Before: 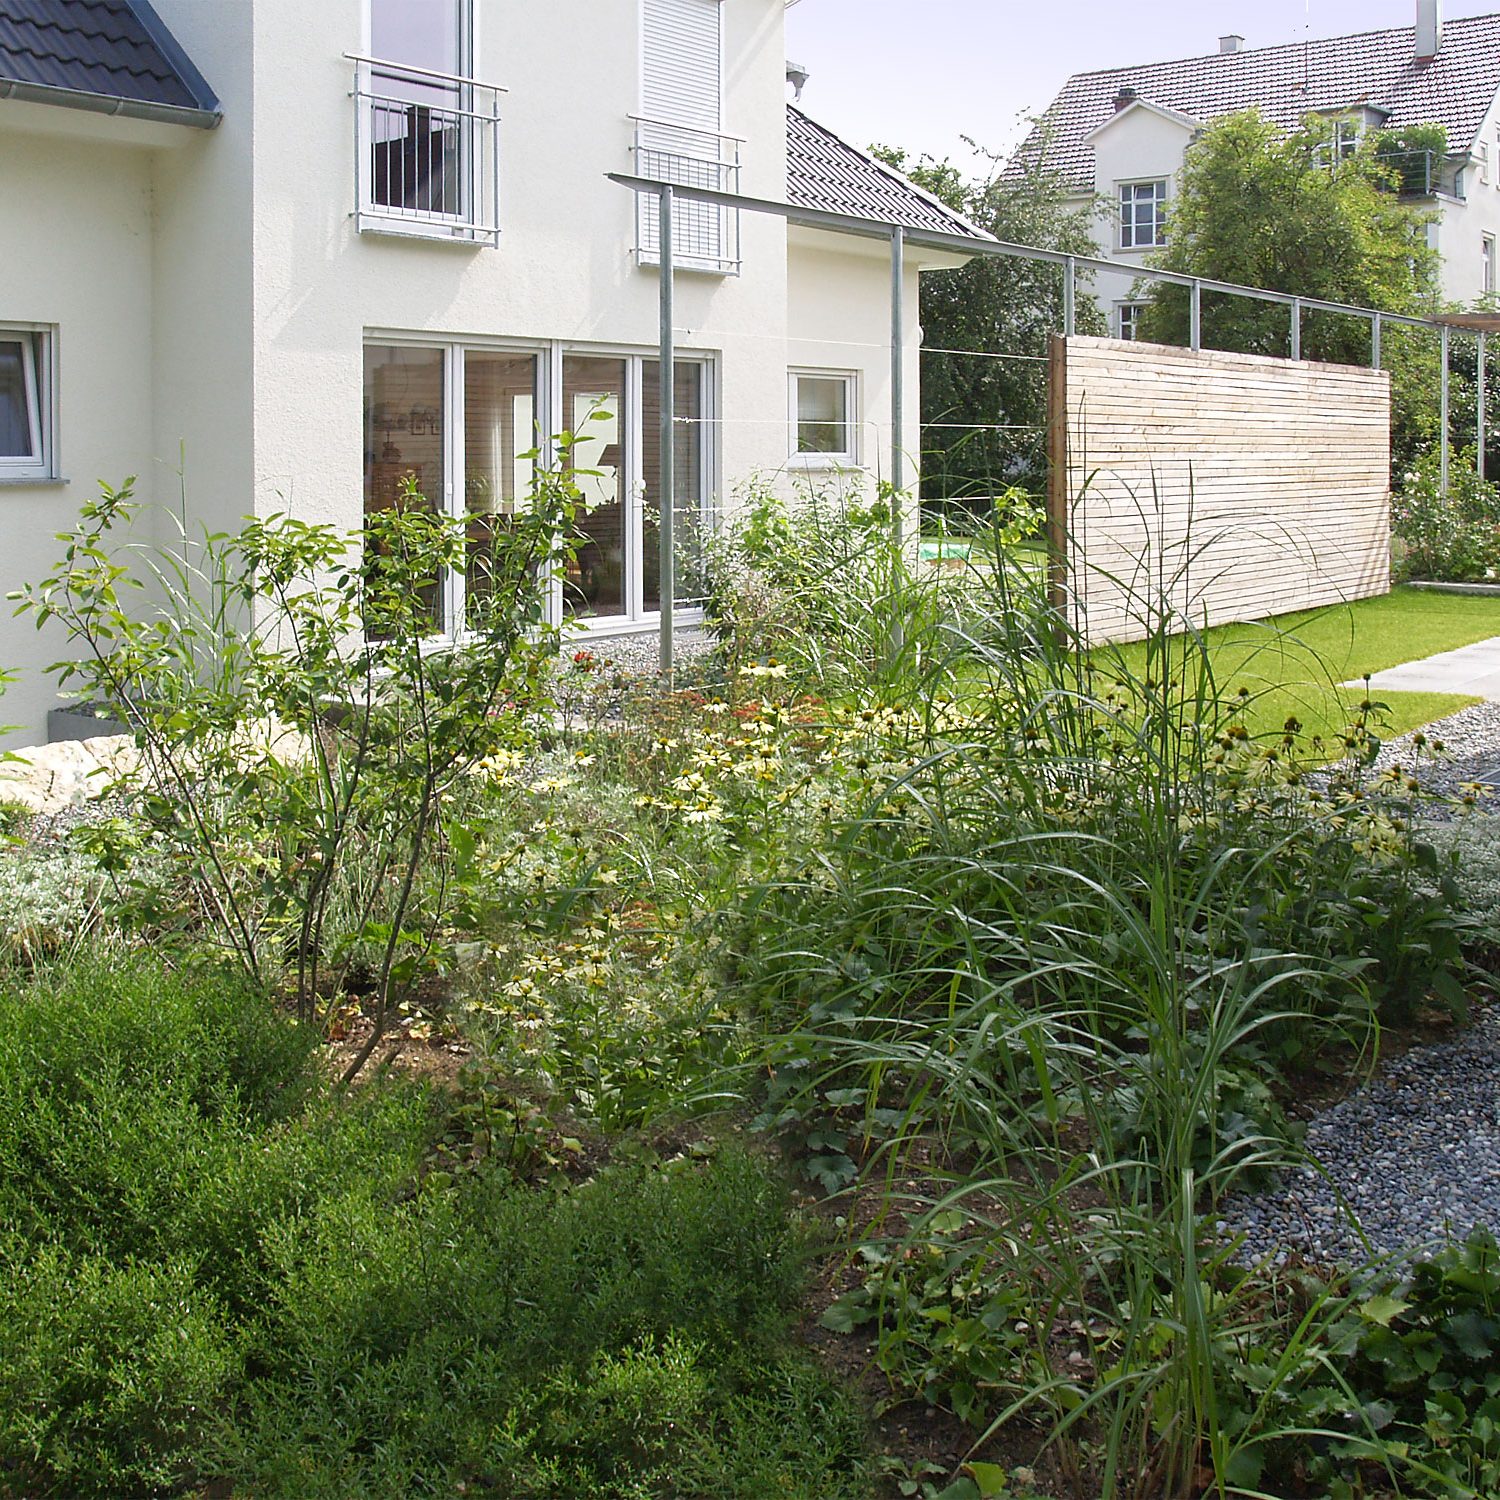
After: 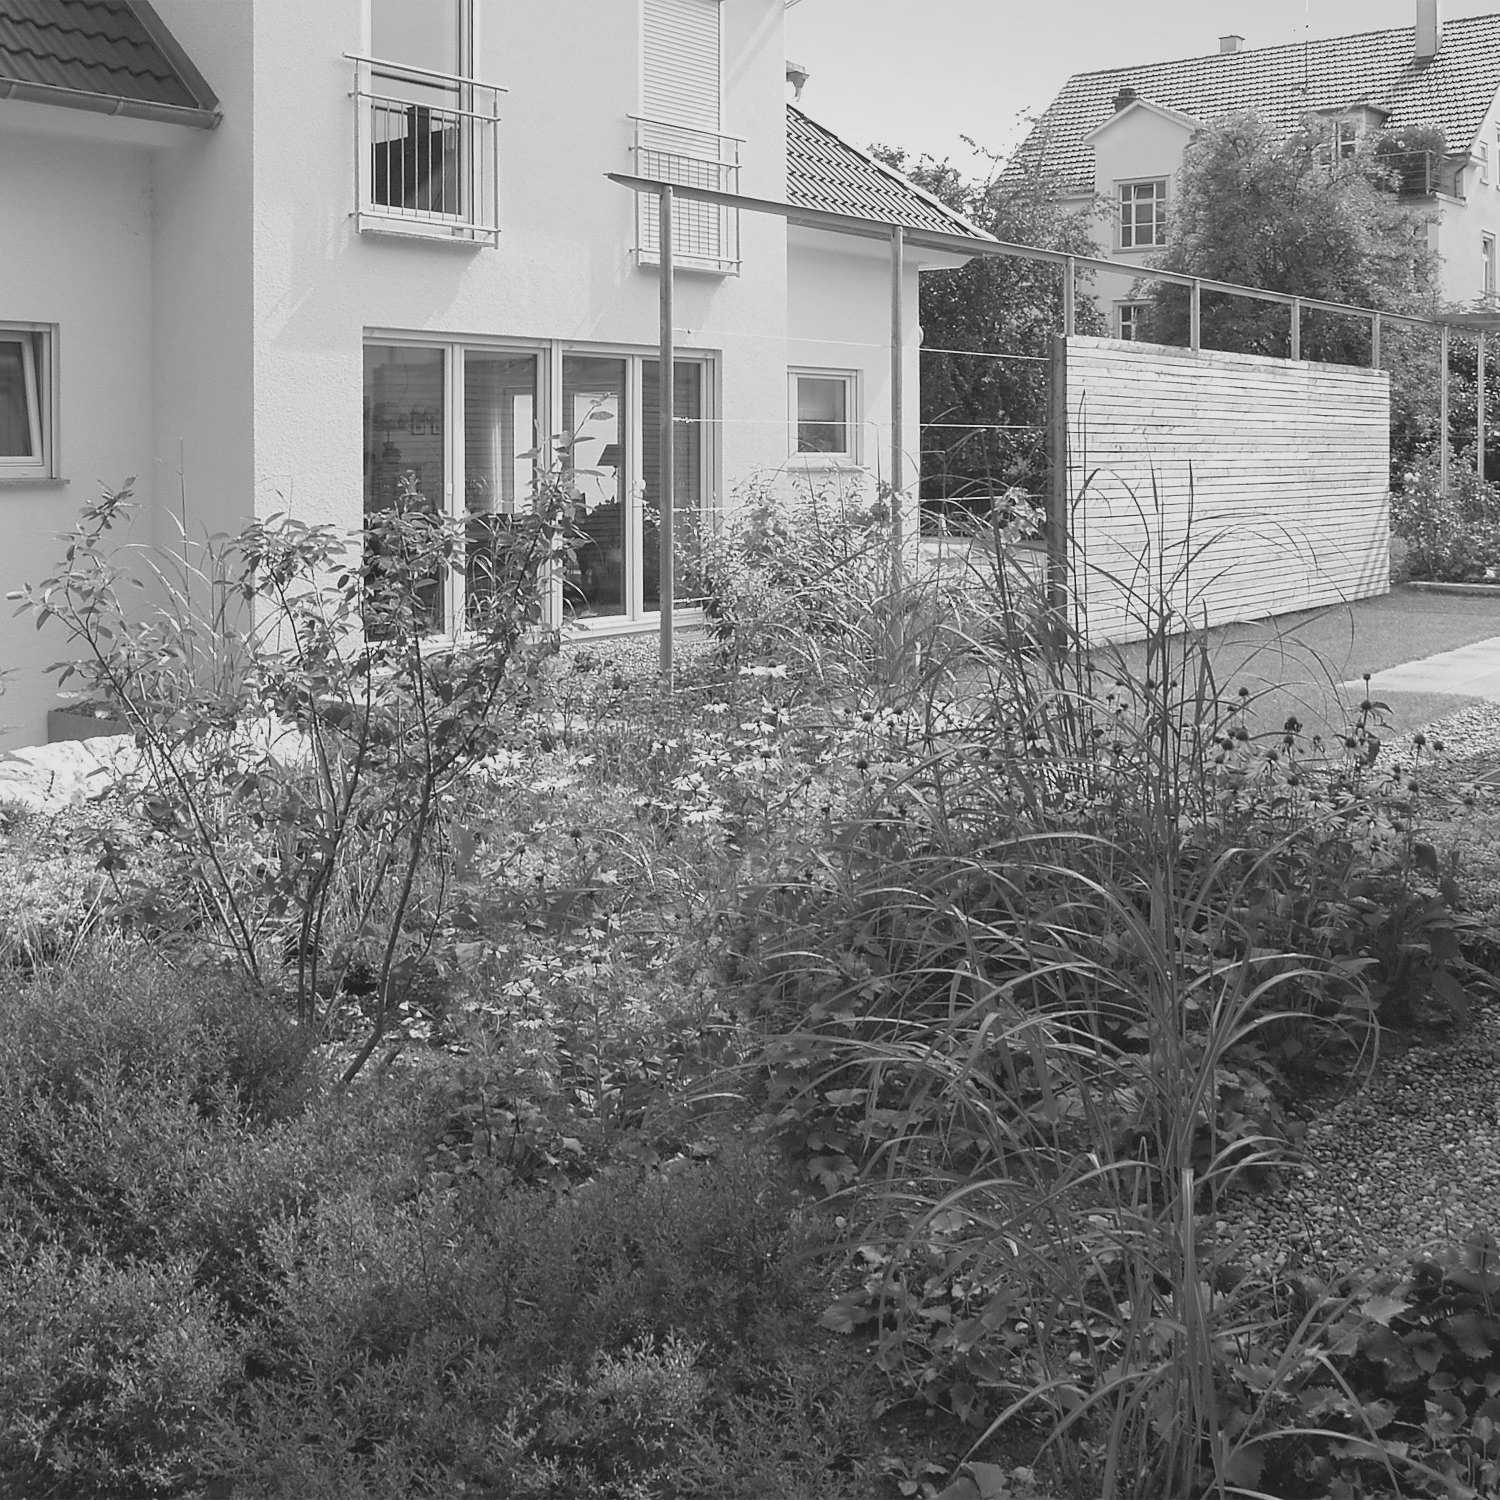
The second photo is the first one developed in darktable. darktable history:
monochrome: on, module defaults
contrast brightness saturation: contrast -0.19, saturation 0.19
